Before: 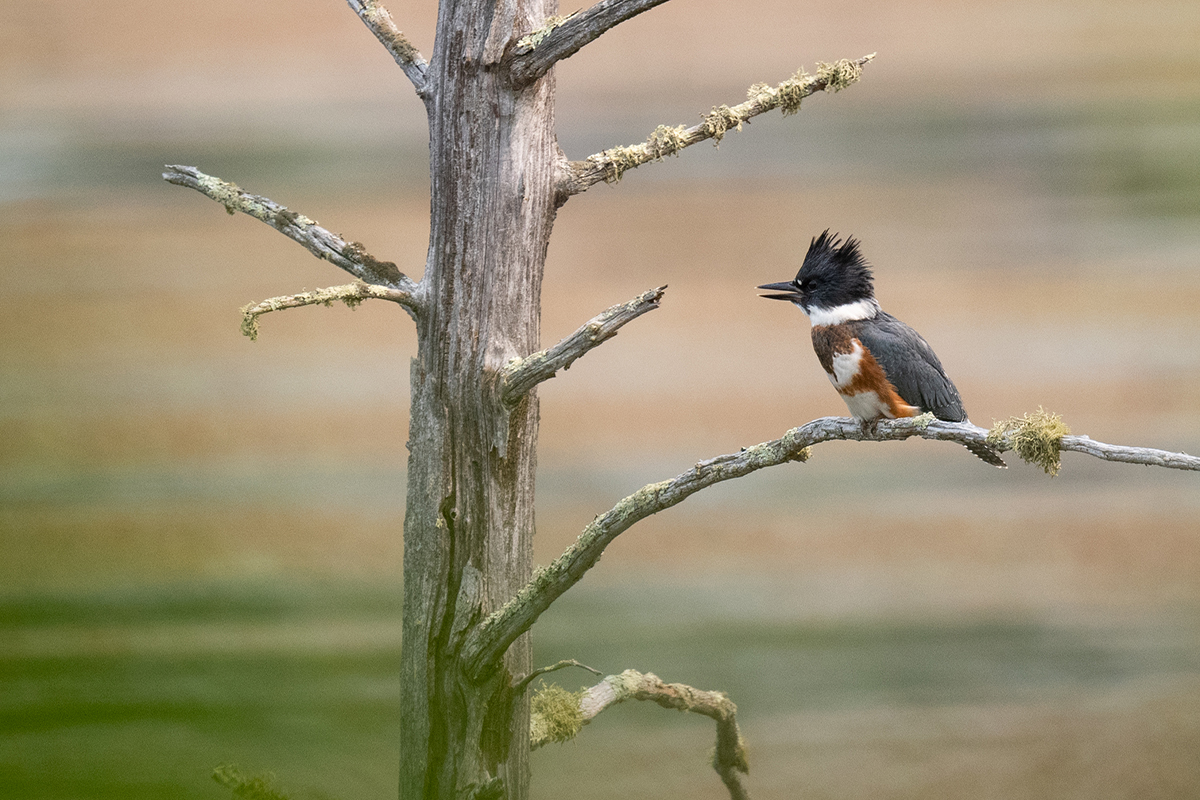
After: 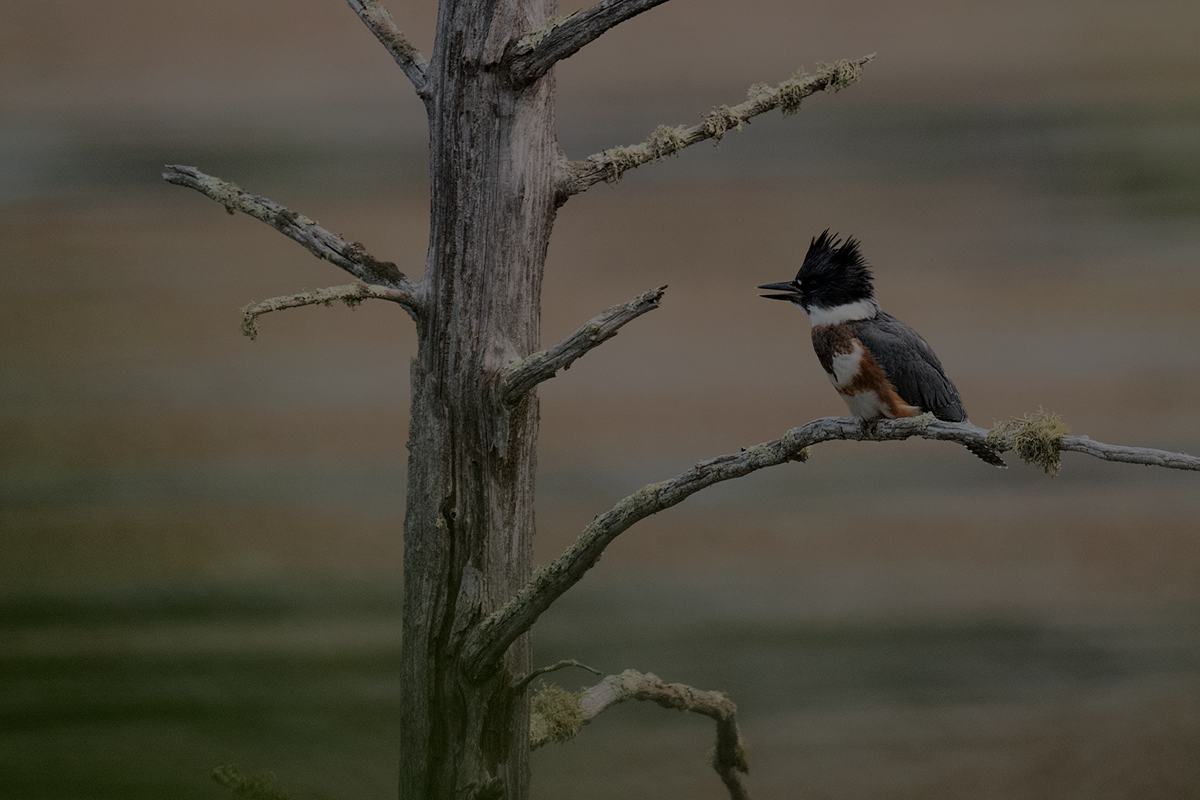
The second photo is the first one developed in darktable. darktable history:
color balance rgb: perceptual brilliance grading › global brilliance -48.39%
filmic rgb: black relative exposure -7.65 EV, white relative exposure 4.56 EV, hardness 3.61
